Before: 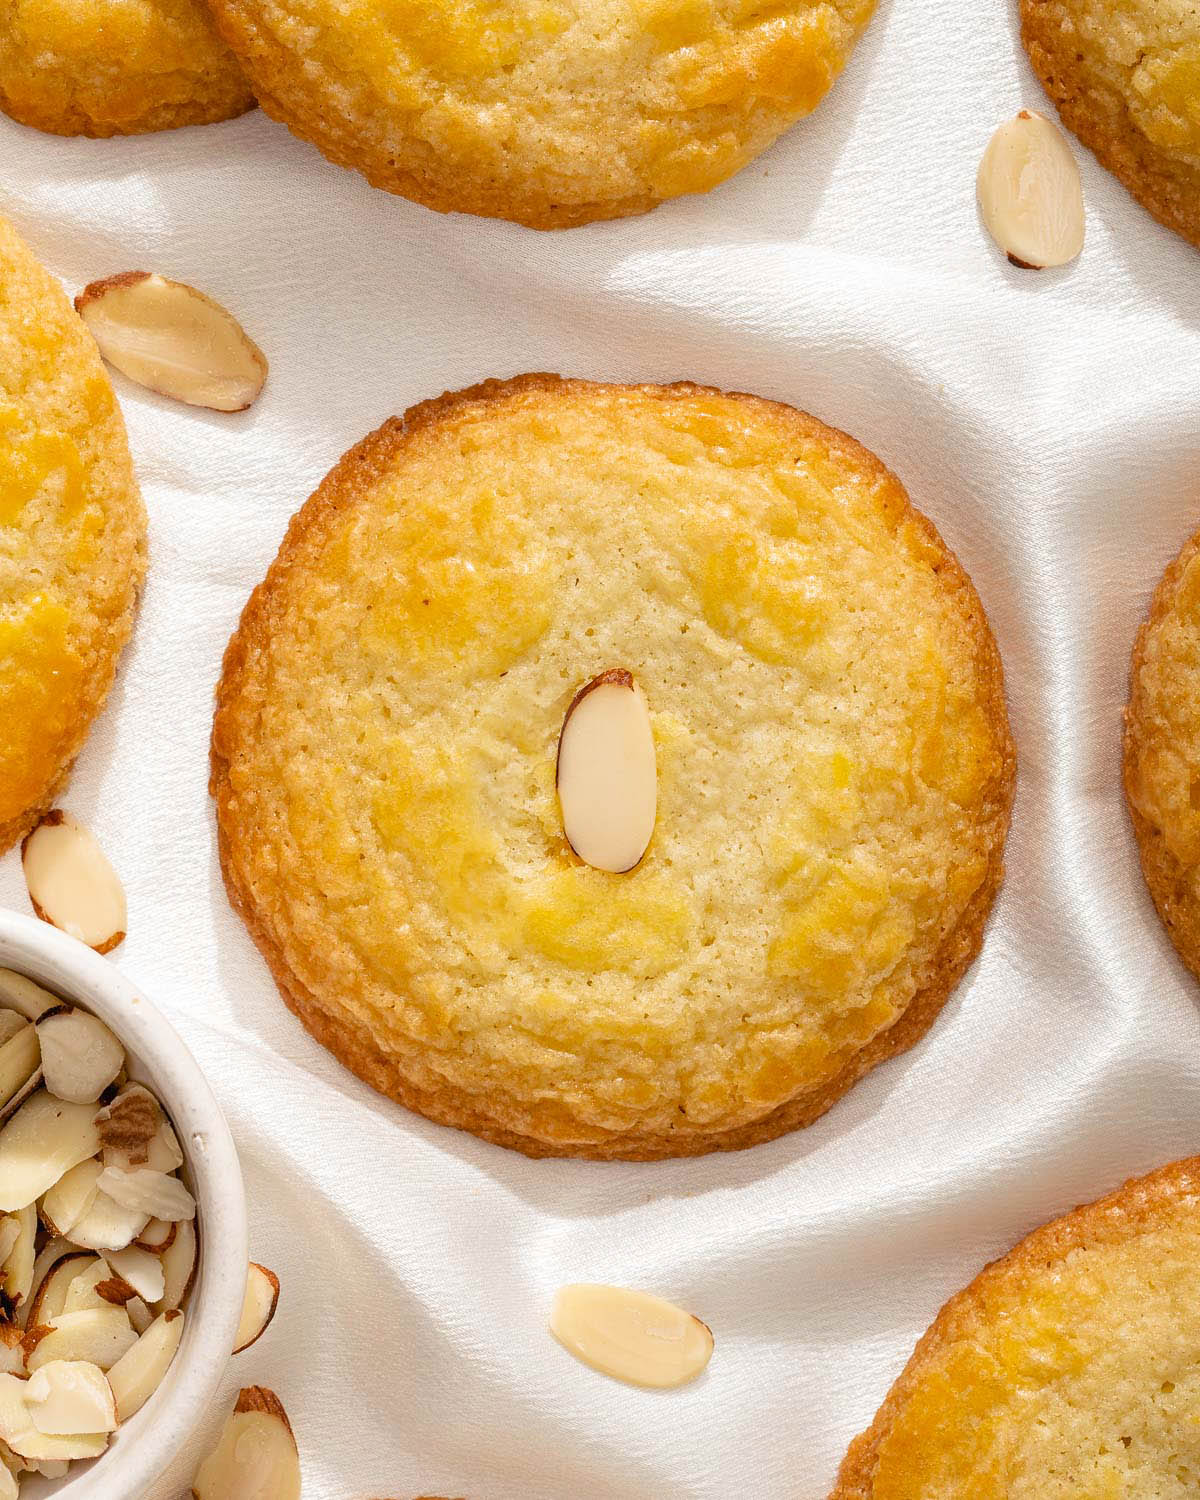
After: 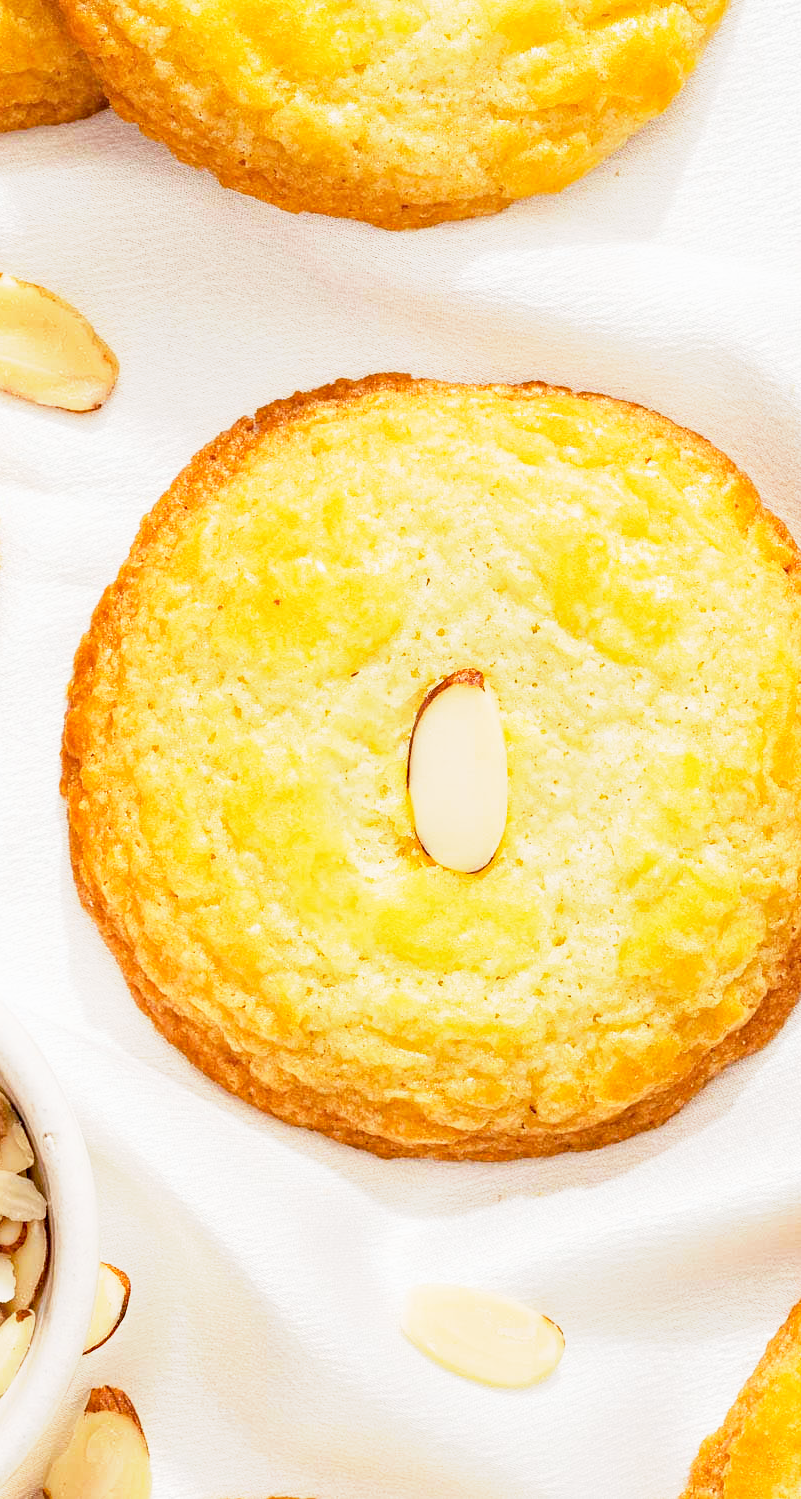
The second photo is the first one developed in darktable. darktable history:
exposure: black level correction 0, exposure 0.594 EV, compensate highlight preservation false
haze removal: compatibility mode true, adaptive false
base curve: curves: ch0 [(0, 0) (0.088, 0.125) (0.176, 0.251) (0.354, 0.501) (0.613, 0.749) (1, 0.877)], preserve colors none
crop and rotate: left 12.493%, right 20.753%
